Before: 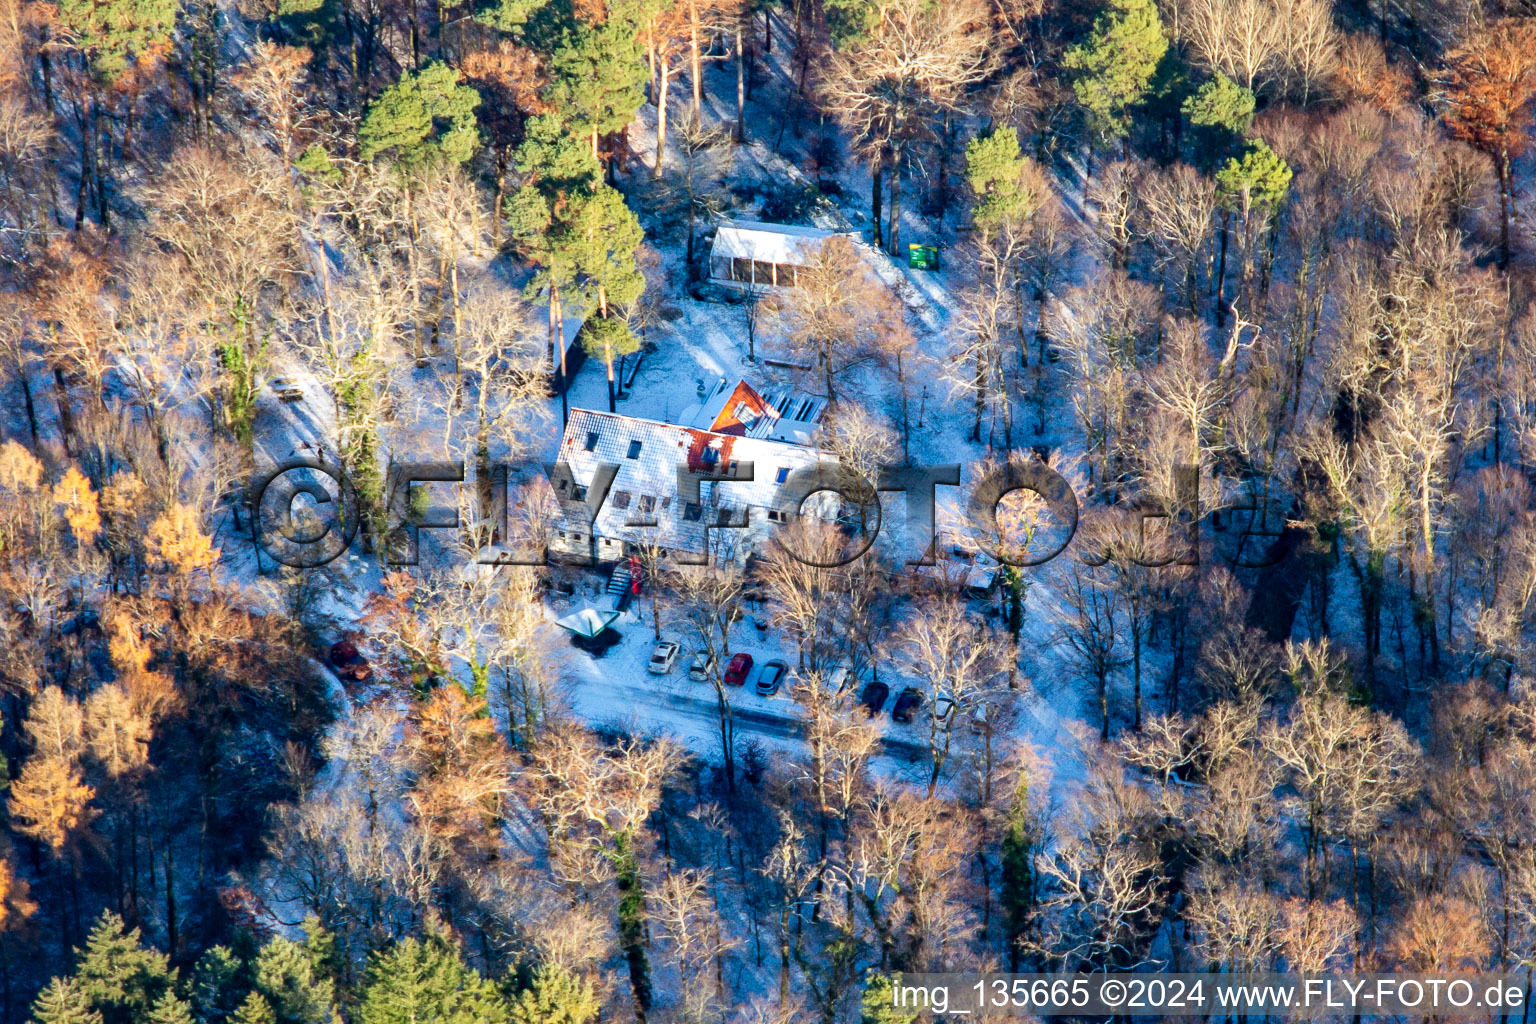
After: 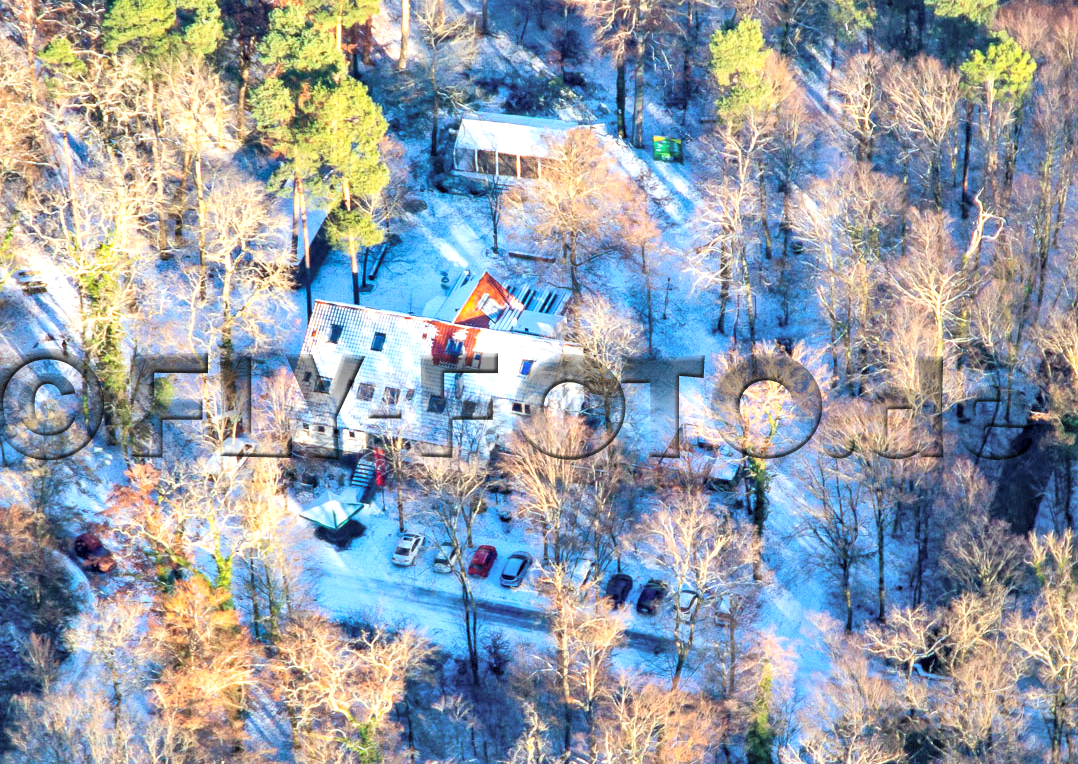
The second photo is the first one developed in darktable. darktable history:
contrast brightness saturation: brightness 0.278
exposure: black level correction 0.001, exposure 0.5 EV, compensate exposure bias true, compensate highlight preservation false
crop and rotate: left 16.721%, top 10.642%, right 13.055%, bottom 14.668%
shadows and highlights: soften with gaussian
